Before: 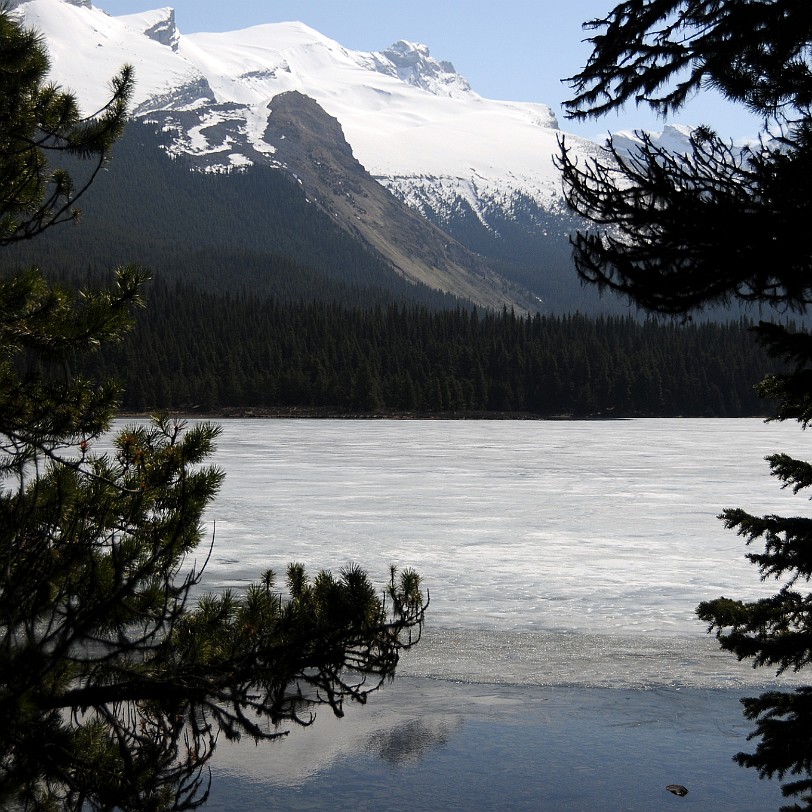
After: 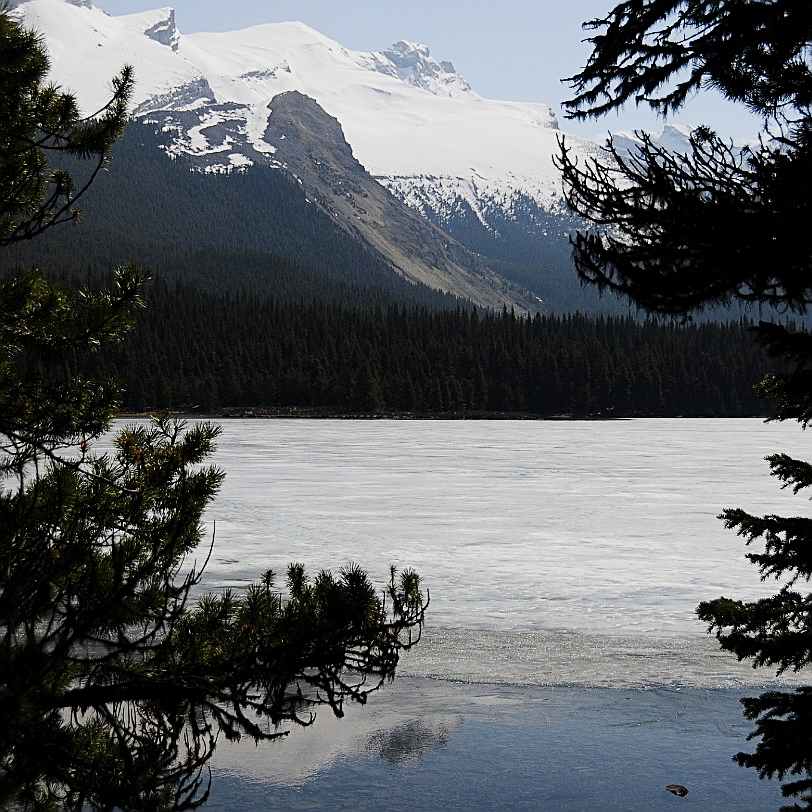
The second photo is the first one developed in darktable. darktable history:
sharpen: on, module defaults
tone curve: curves: ch0 [(0, 0) (0.091, 0.066) (0.184, 0.16) (0.491, 0.519) (0.748, 0.765) (1, 0.919)]; ch1 [(0, 0) (0.179, 0.173) (0.322, 0.32) (0.424, 0.424) (0.502, 0.504) (0.56, 0.575) (0.631, 0.675) (0.777, 0.806) (1, 1)]; ch2 [(0, 0) (0.434, 0.447) (0.485, 0.495) (0.524, 0.563) (0.676, 0.691) (1, 1)], preserve colors none
